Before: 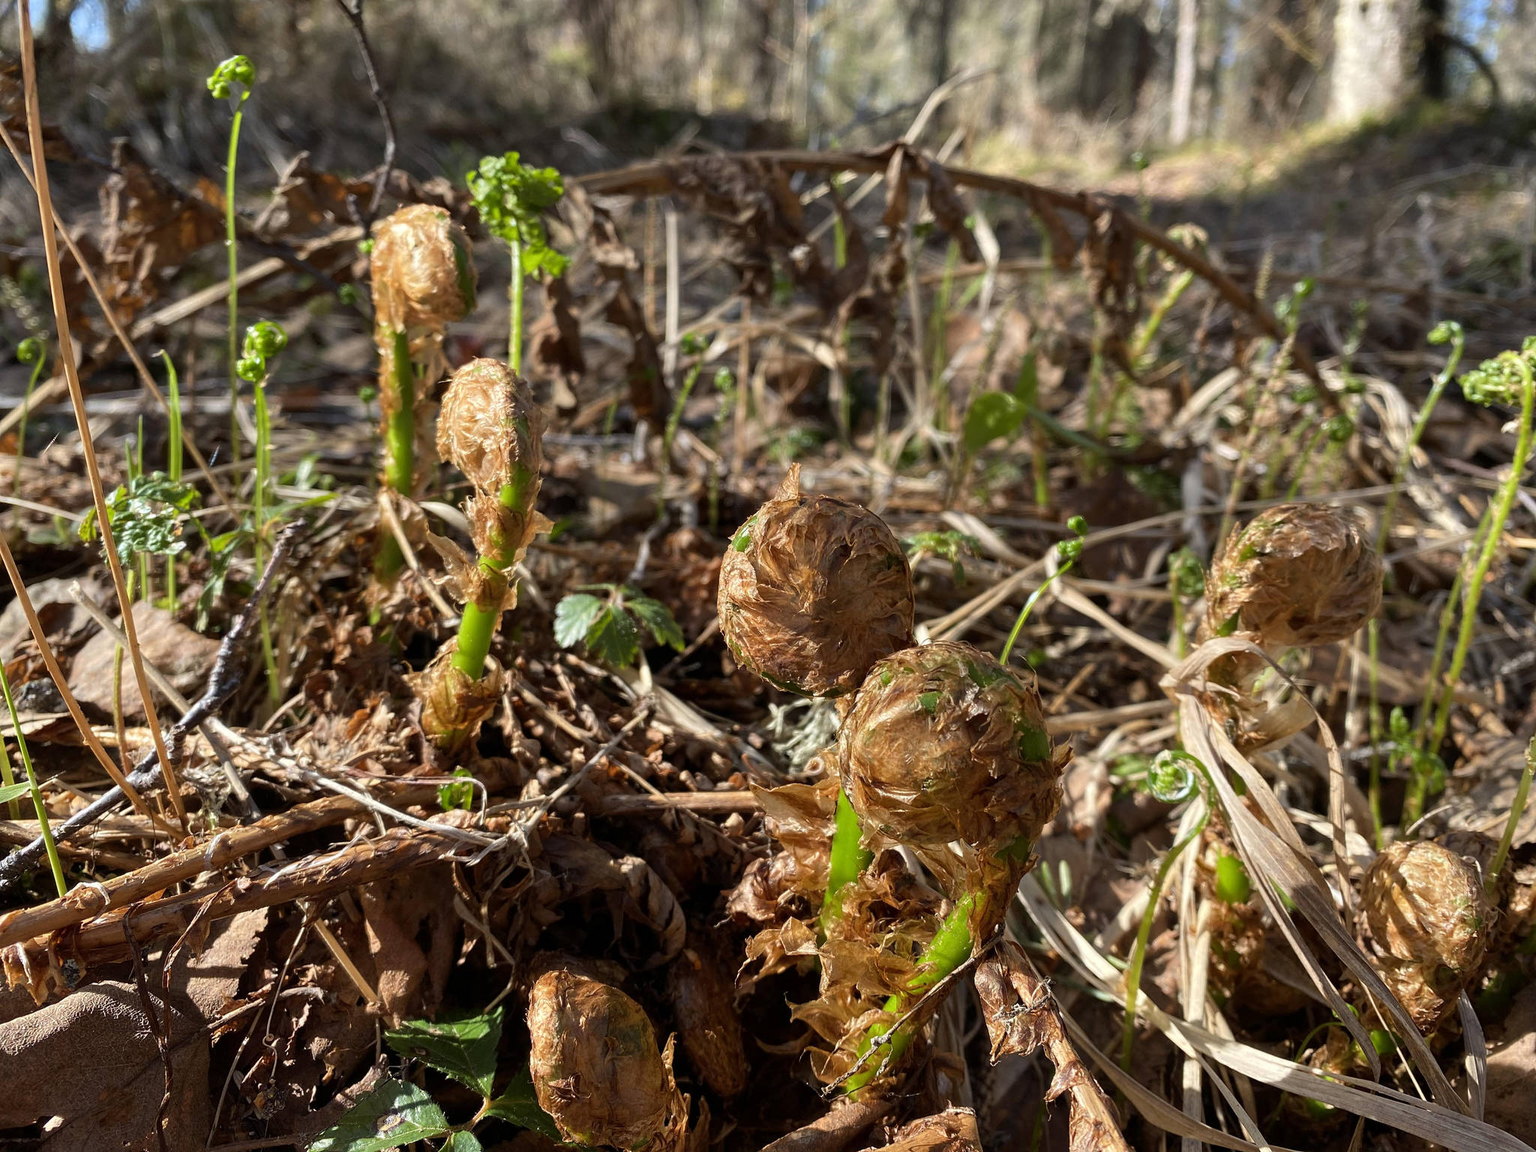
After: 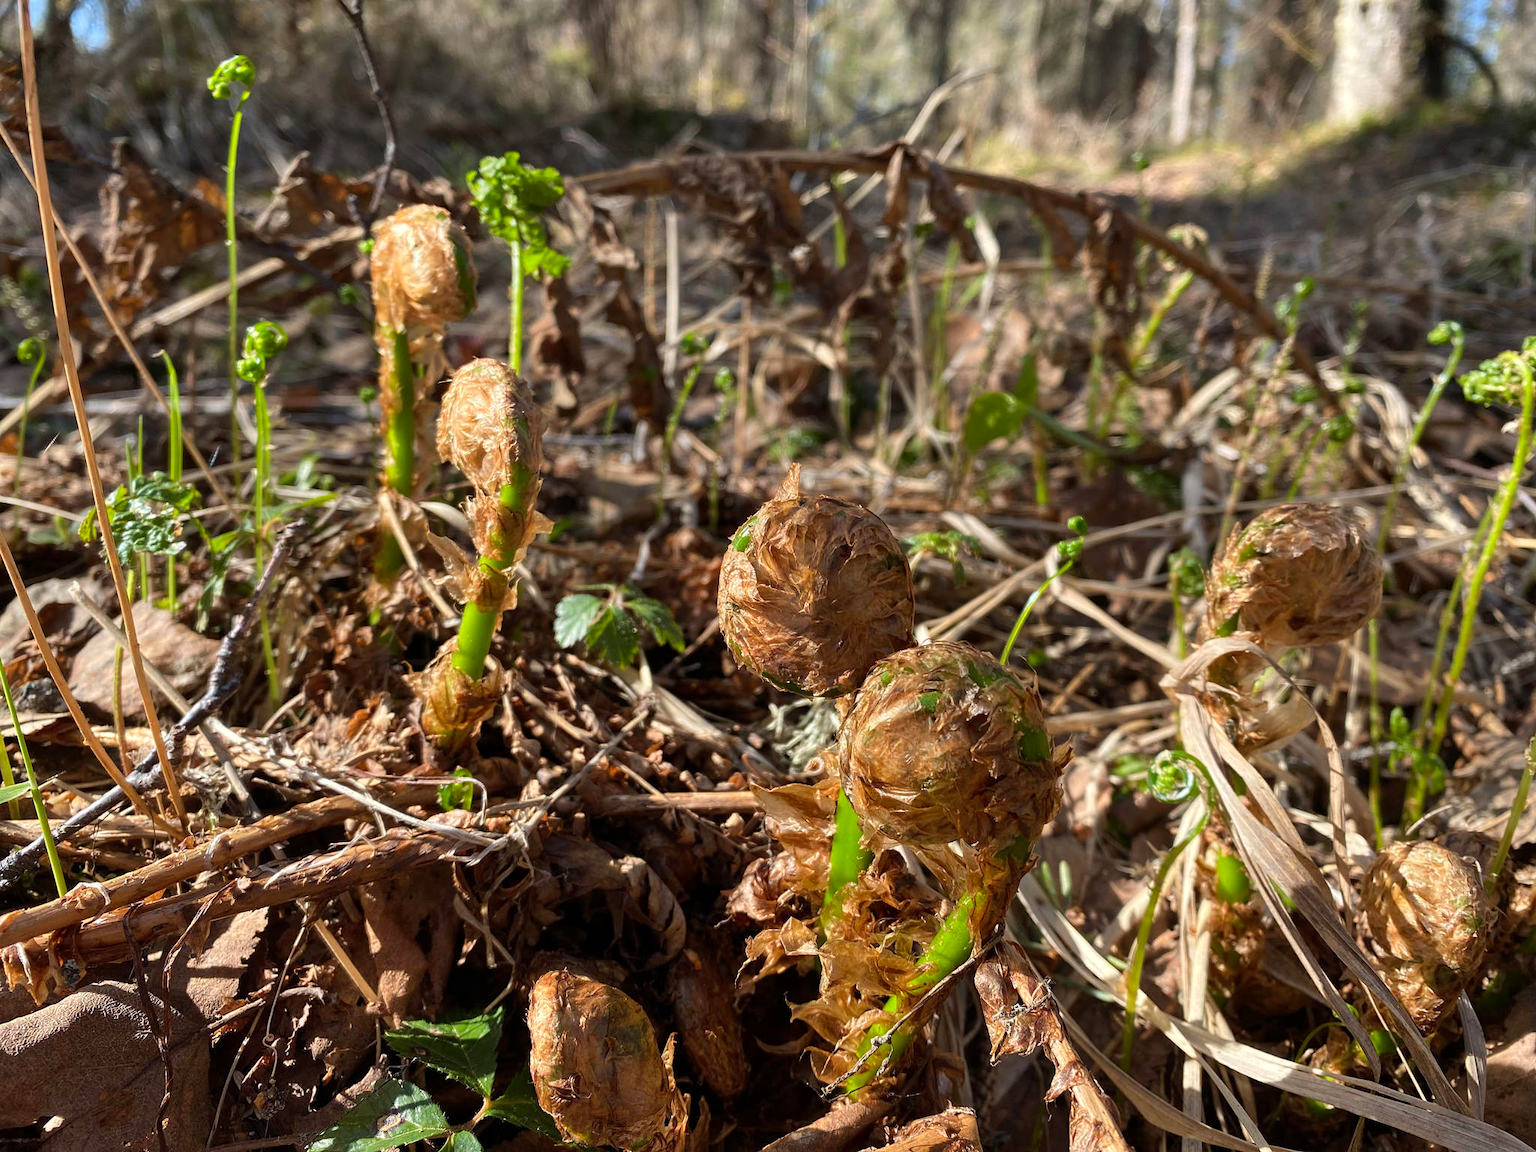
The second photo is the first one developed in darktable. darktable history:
tone equalizer: on, module defaults
color zones: curves: ch0 [(0.11, 0.396) (0.195, 0.36) (0.25, 0.5) (0.303, 0.412) (0.357, 0.544) (0.75, 0.5) (0.967, 0.328)]; ch1 [(0, 0.468) (0.112, 0.512) (0.202, 0.6) (0.25, 0.5) (0.307, 0.352) (0.357, 0.544) (0.75, 0.5) (0.963, 0.524)], mix -119.72%
shadows and highlights: radius 107.87, shadows 24.02, highlights -58.58, low approximation 0.01, soften with gaussian
